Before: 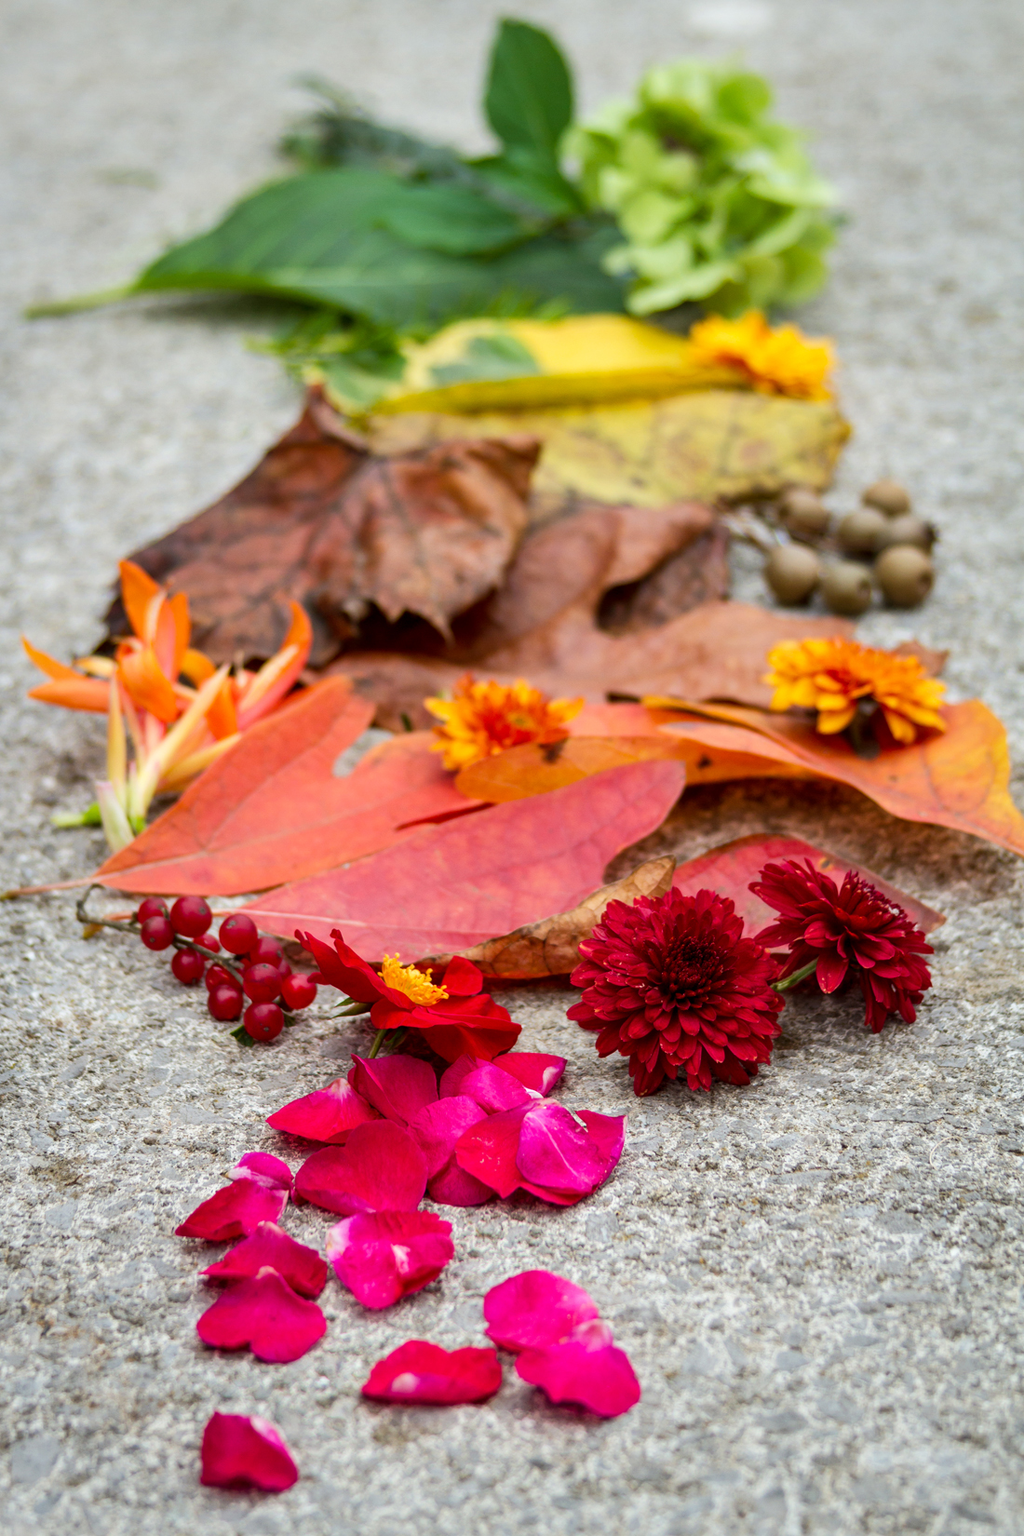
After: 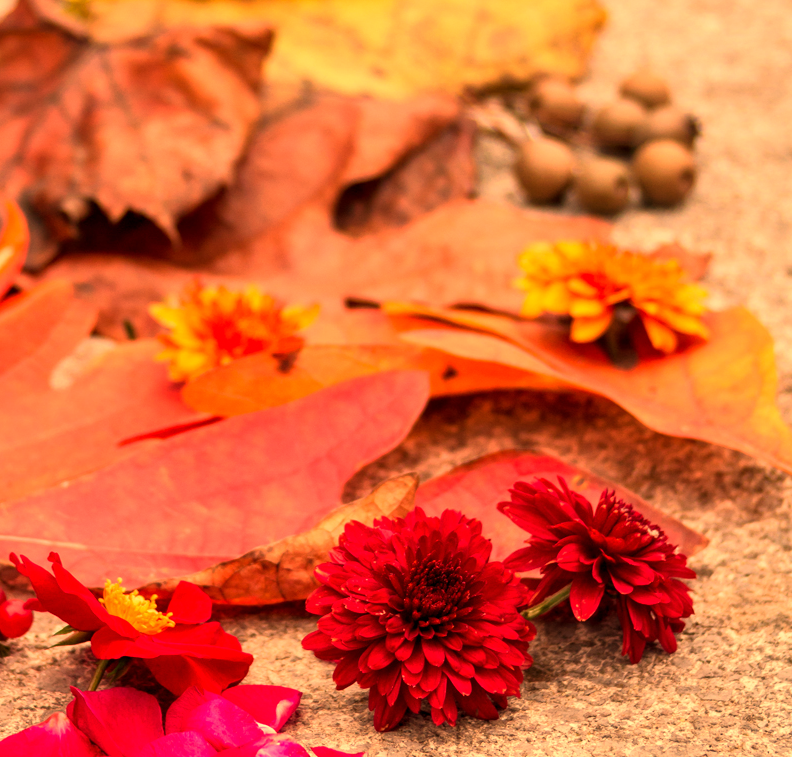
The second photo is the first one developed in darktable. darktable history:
white balance: red 1.467, blue 0.684
crop and rotate: left 27.938%, top 27.046%, bottom 27.046%
